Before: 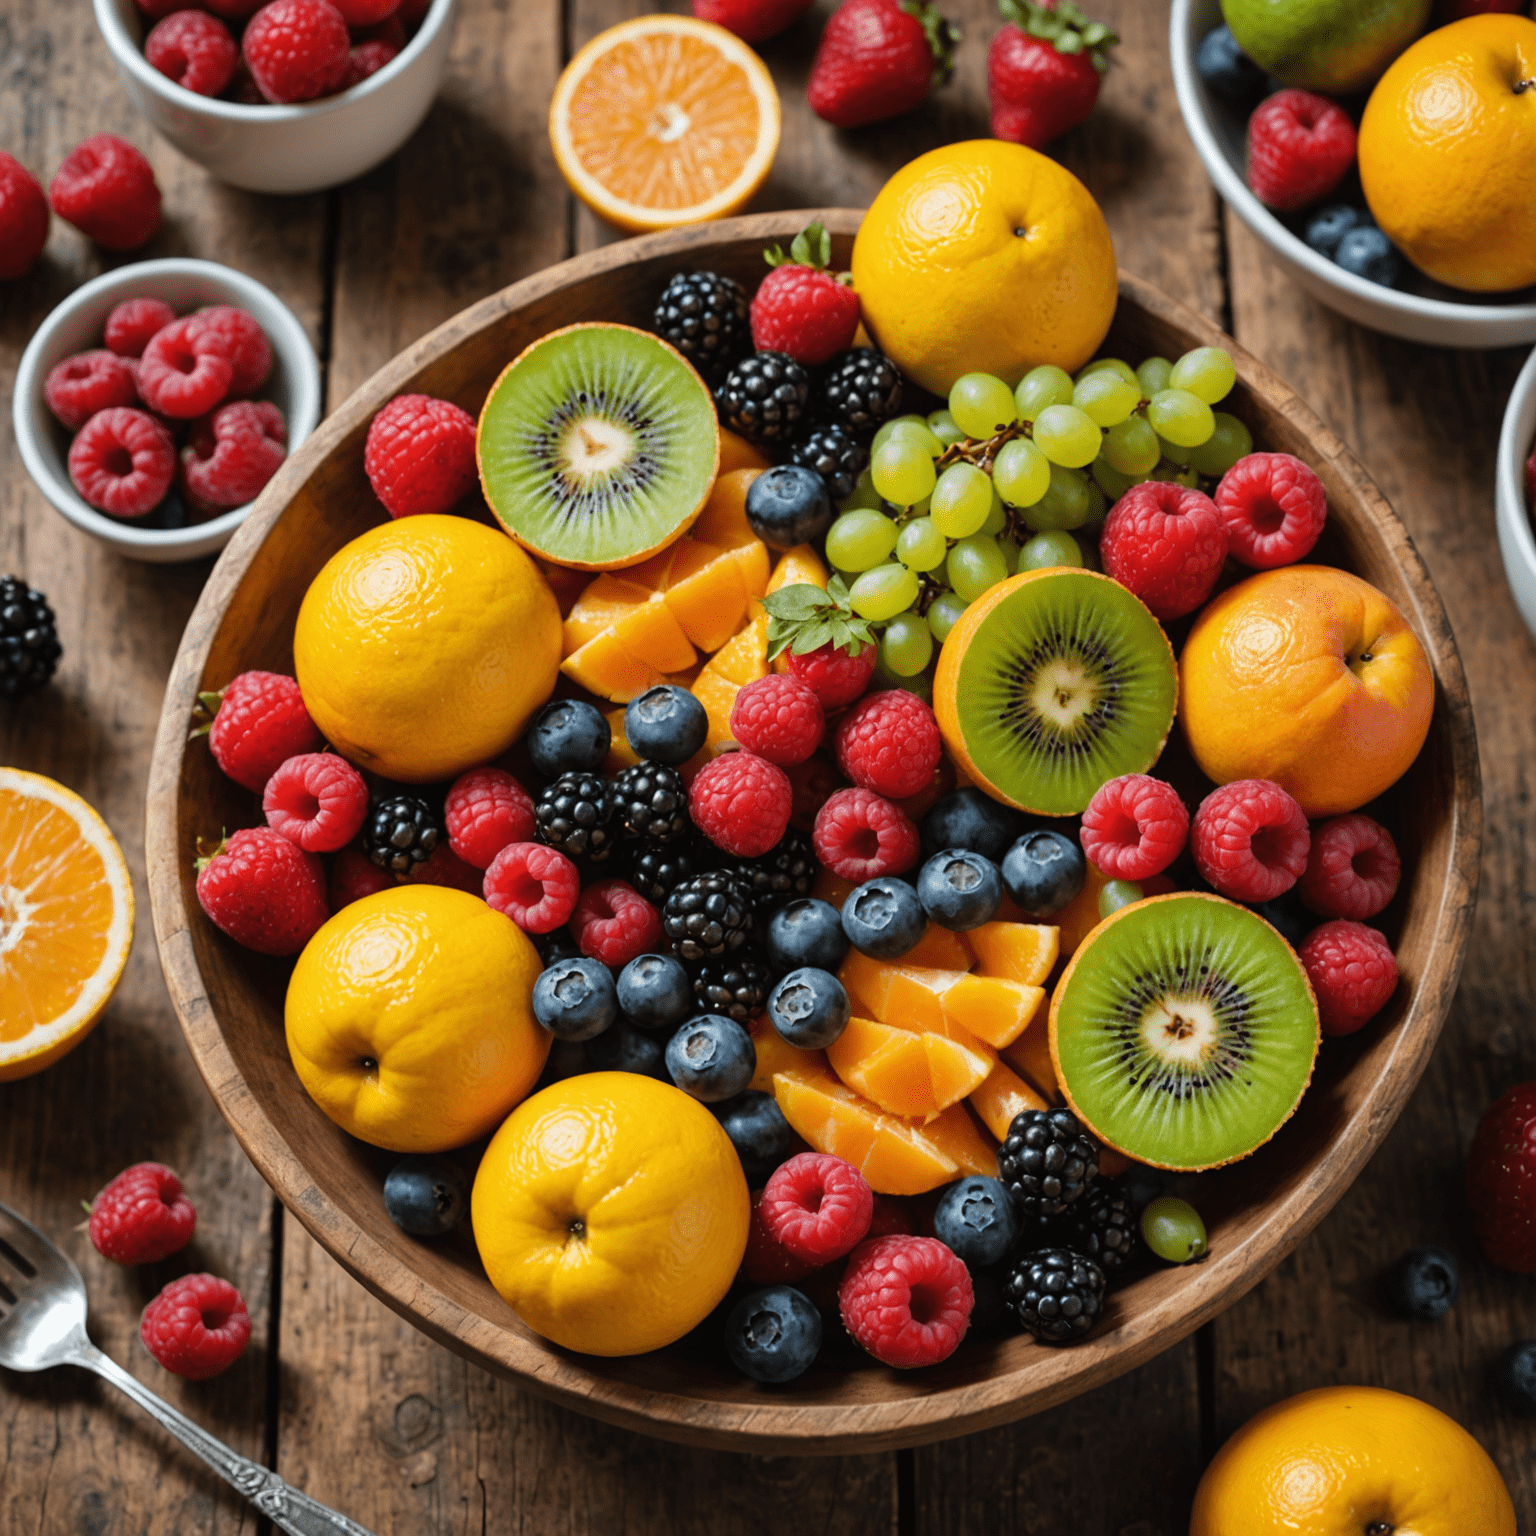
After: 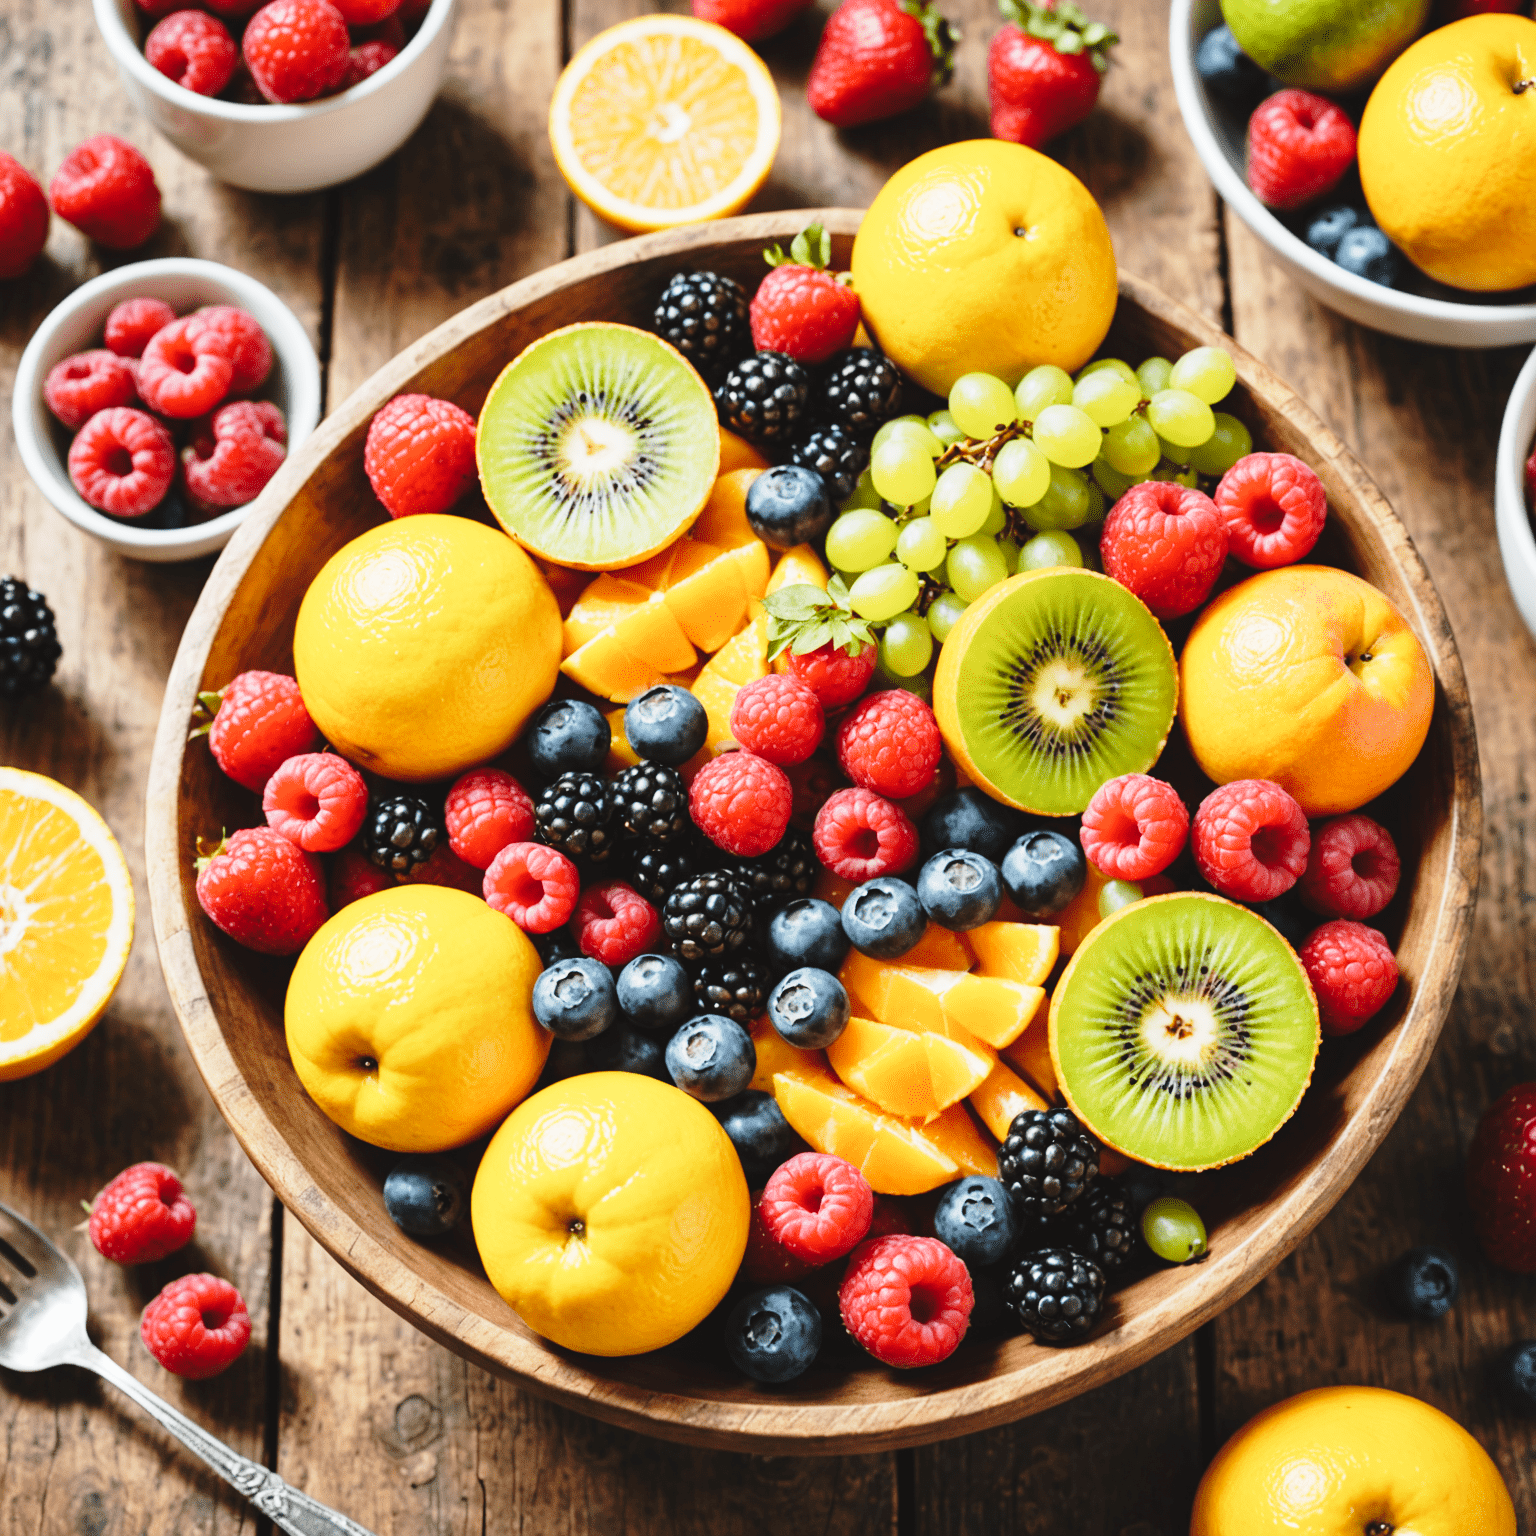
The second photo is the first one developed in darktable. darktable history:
exposure: exposure 0.67 EV, compensate exposure bias true, compensate highlight preservation false
base curve: curves: ch0 [(0, 0) (0.028, 0.03) (0.121, 0.232) (0.46, 0.748) (0.859, 0.968) (1, 1)], preserve colors none
contrast brightness saturation: contrast -0.089, brightness -0.04, saturation -0.106
